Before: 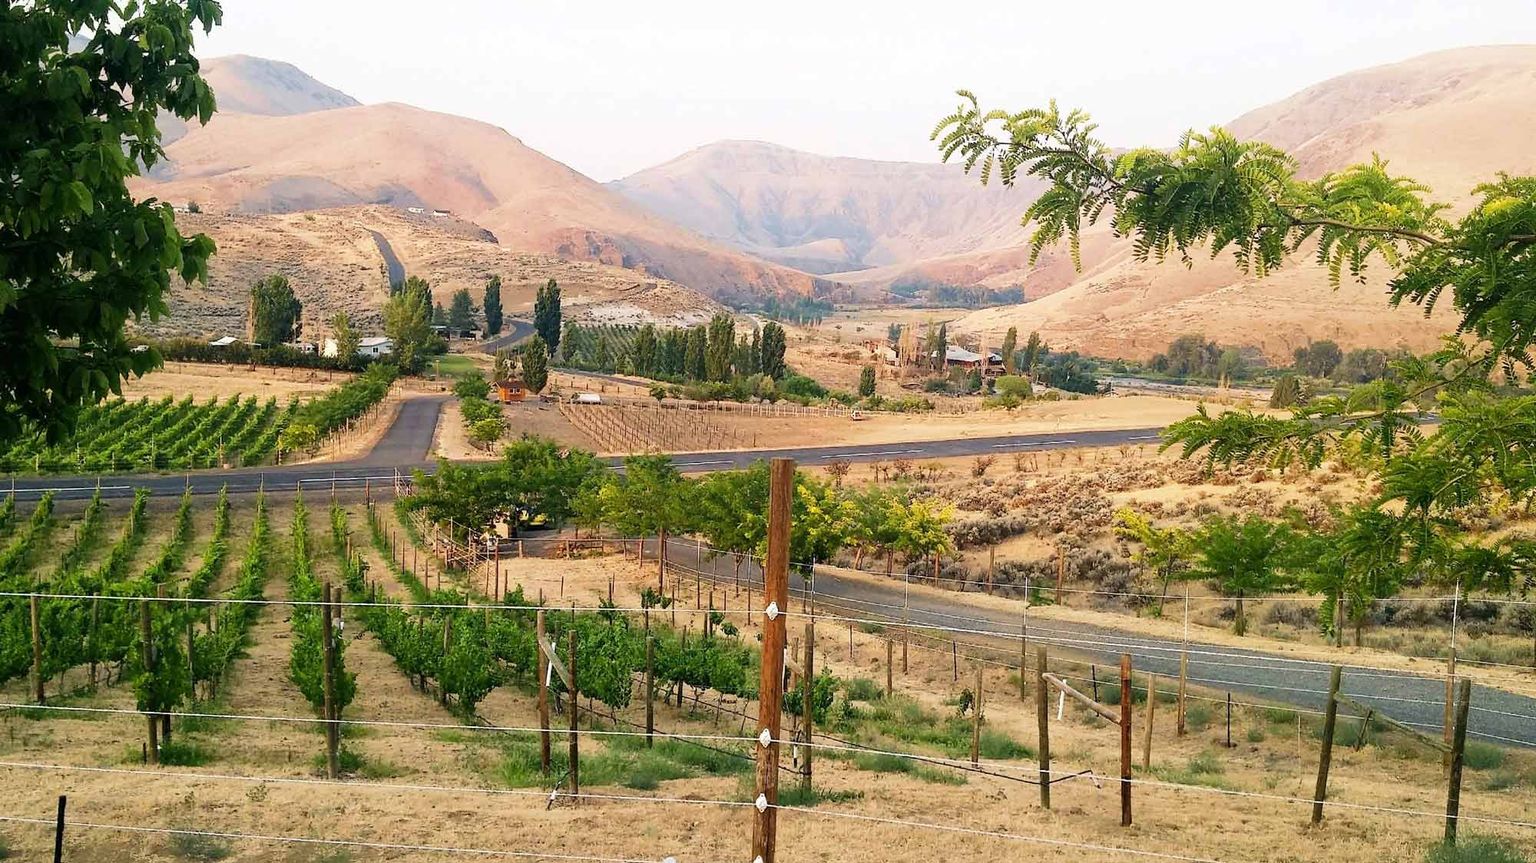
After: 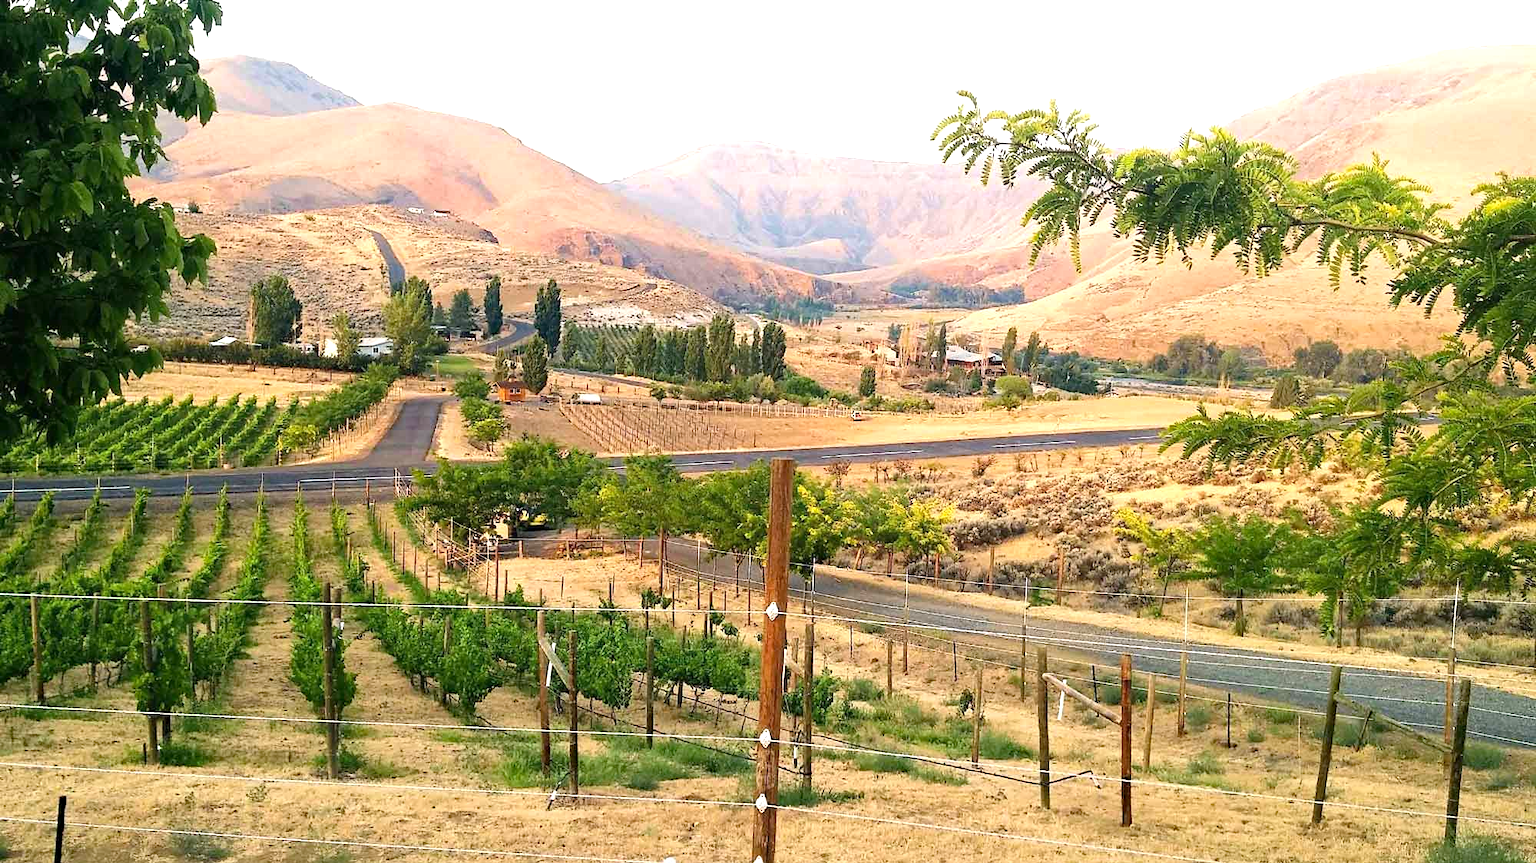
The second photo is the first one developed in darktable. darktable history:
haze removal: strength 0.296, distance 0.245, compatibility mode true, adaptive false
exposure: black level correction 0, exposure 0.499 EV, compensate highlight preservation false
